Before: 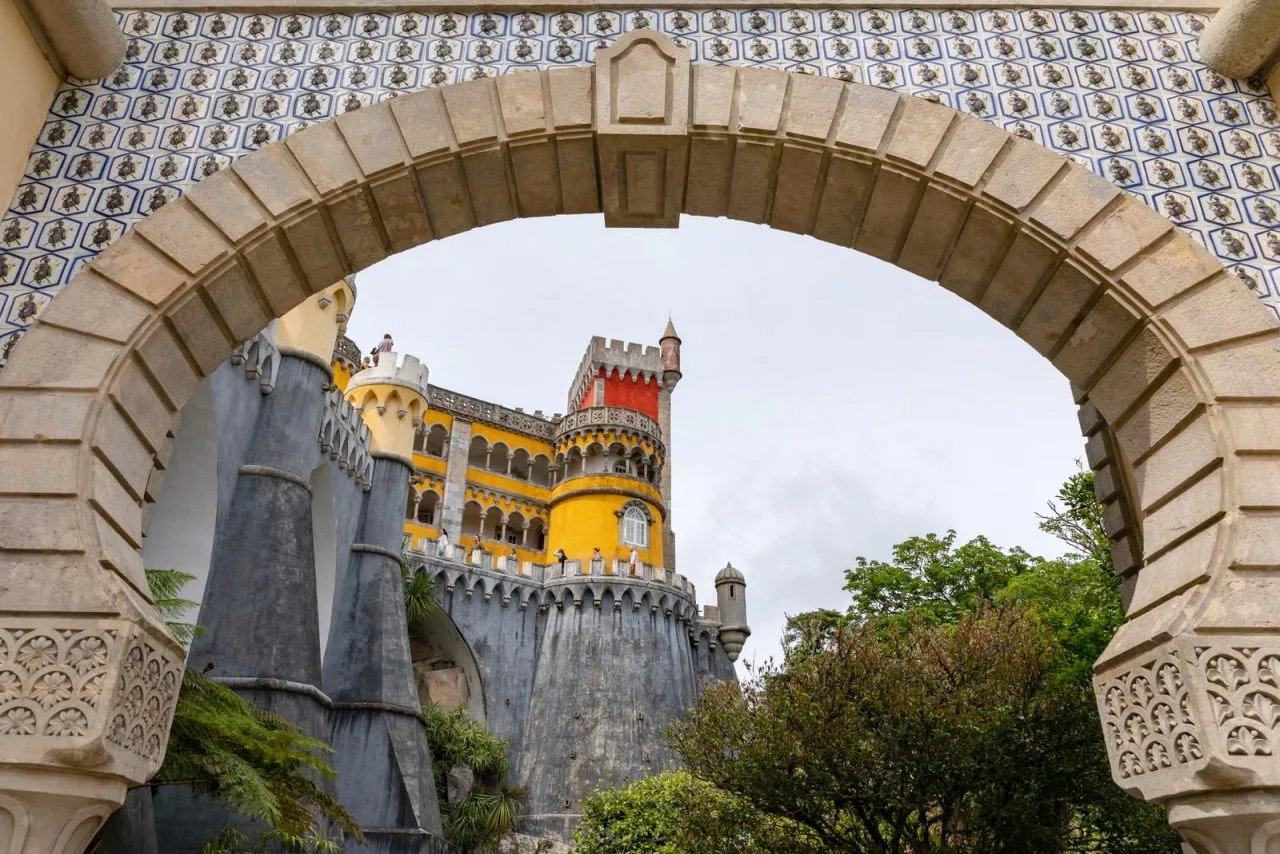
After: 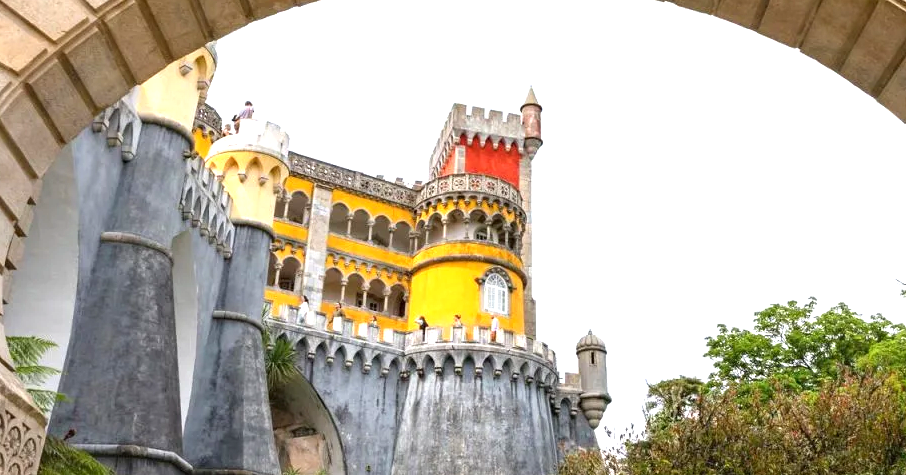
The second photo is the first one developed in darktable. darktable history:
exposure: exposure 1 EV, compensate highlight preservation false
crop: left 10.929%, top 27.318%, right 18.235%, bottom 17.013%
